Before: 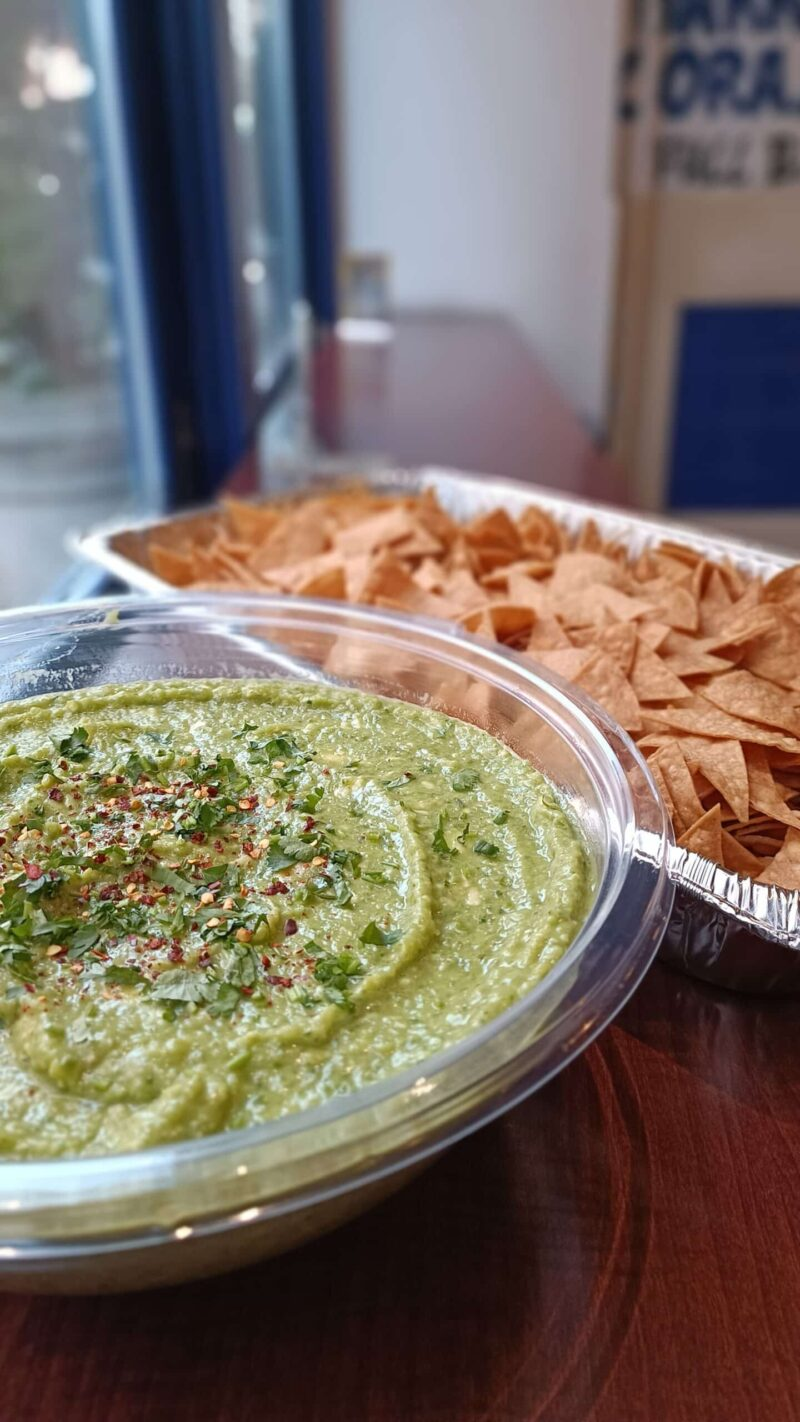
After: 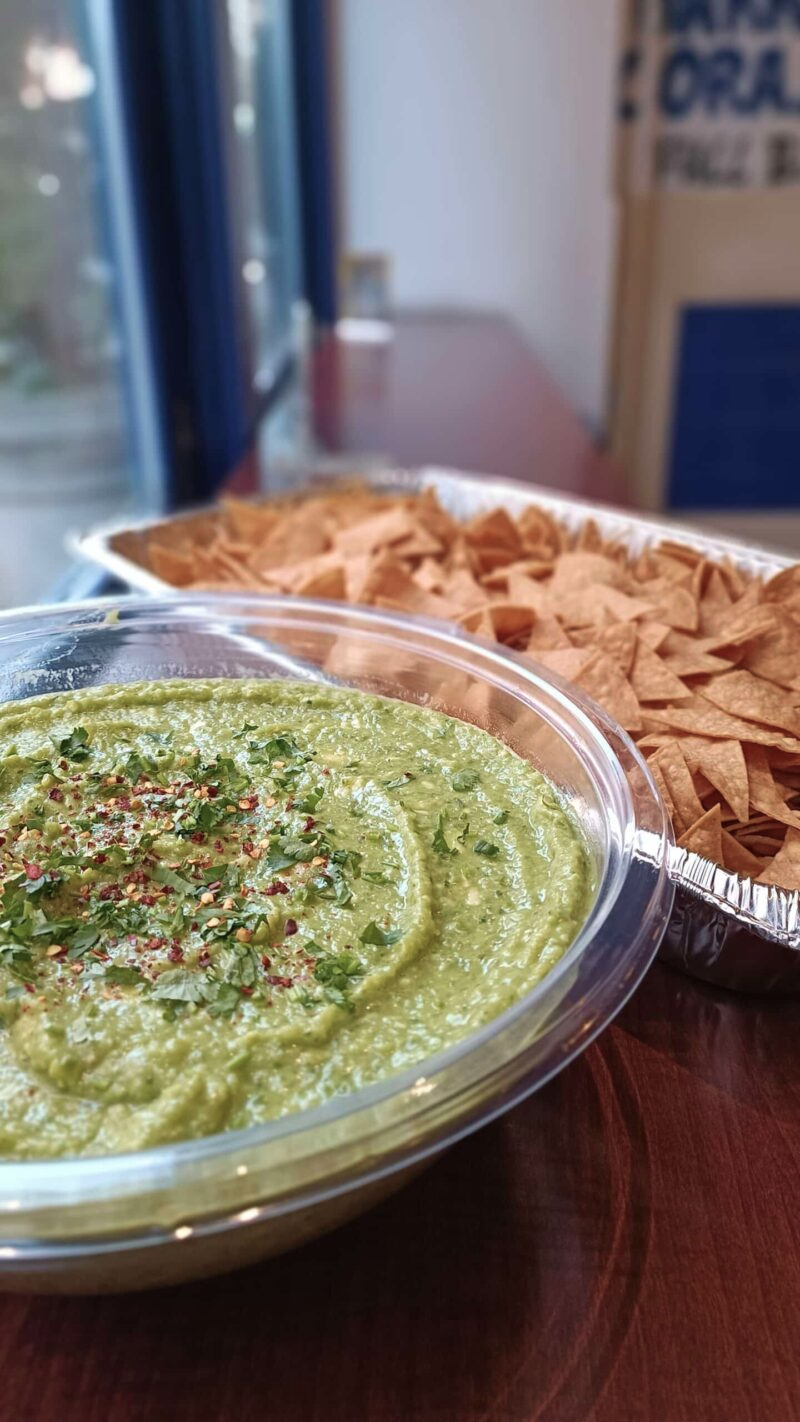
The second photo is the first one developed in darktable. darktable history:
contrast brightness saturation: saturation 0.1
color balance: input saturation 80.07%
velvia: on, module defaults
